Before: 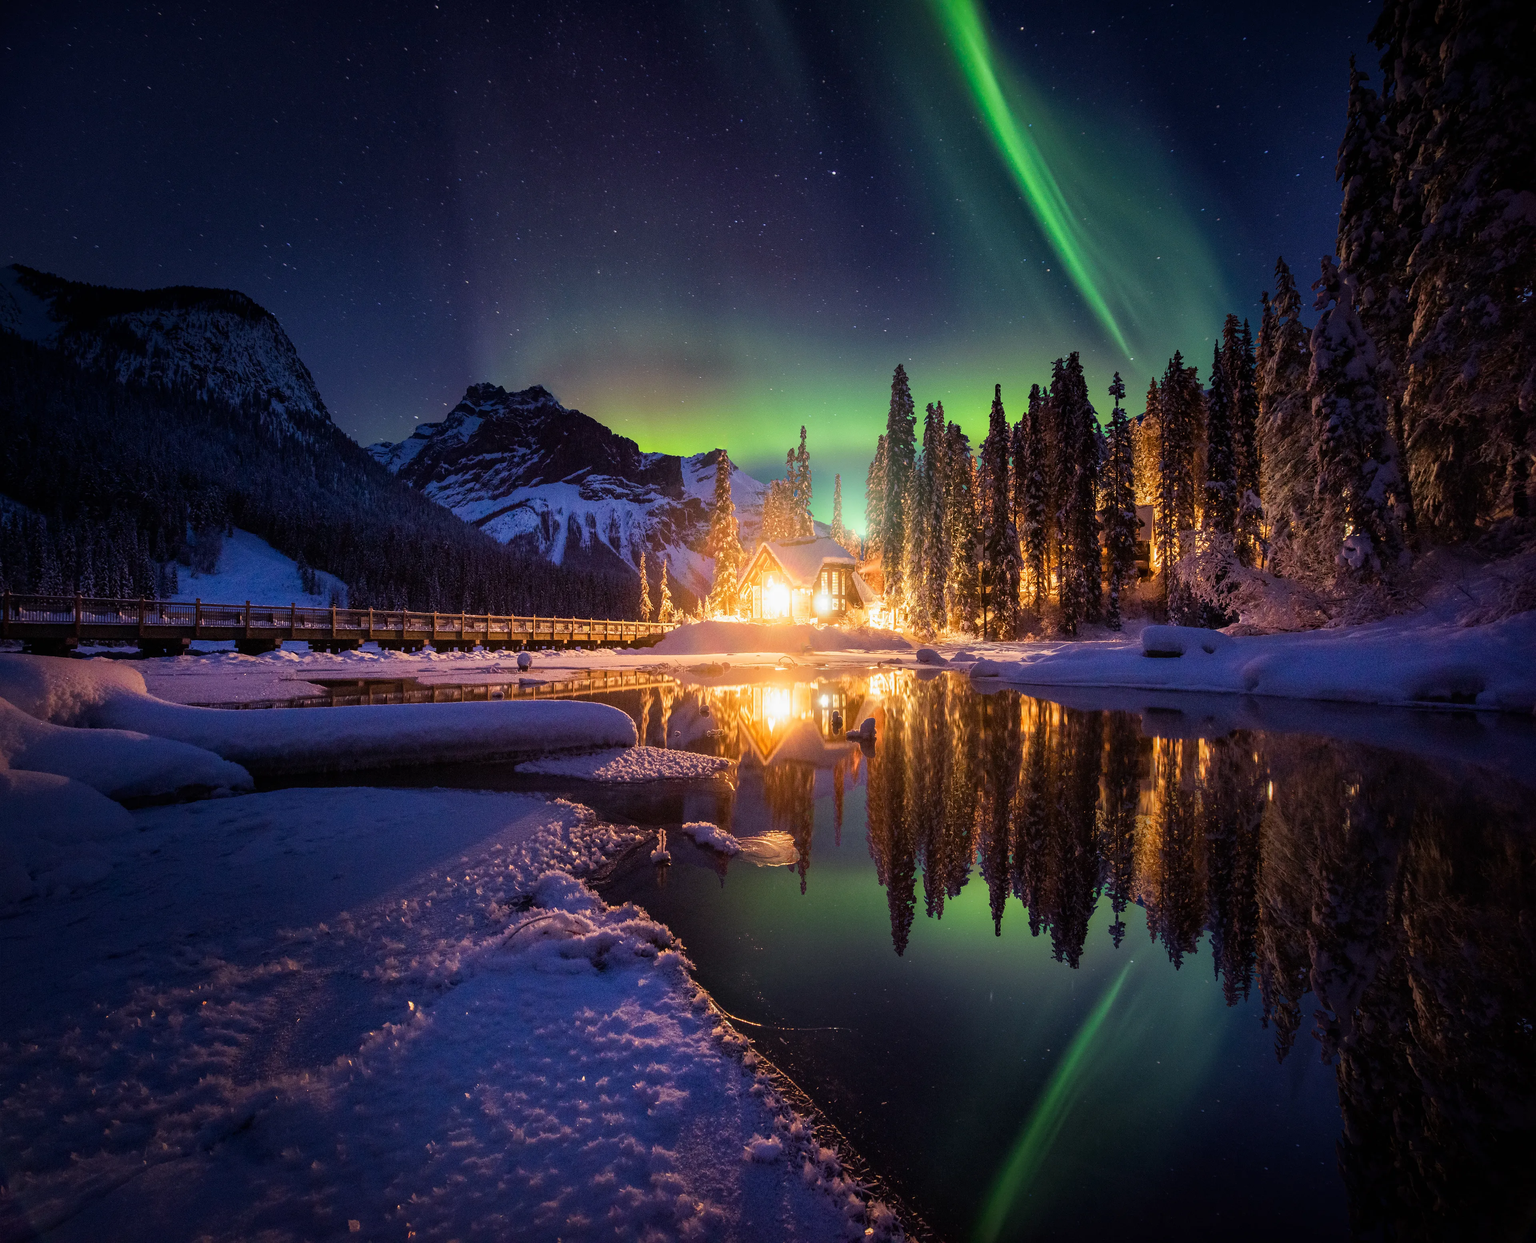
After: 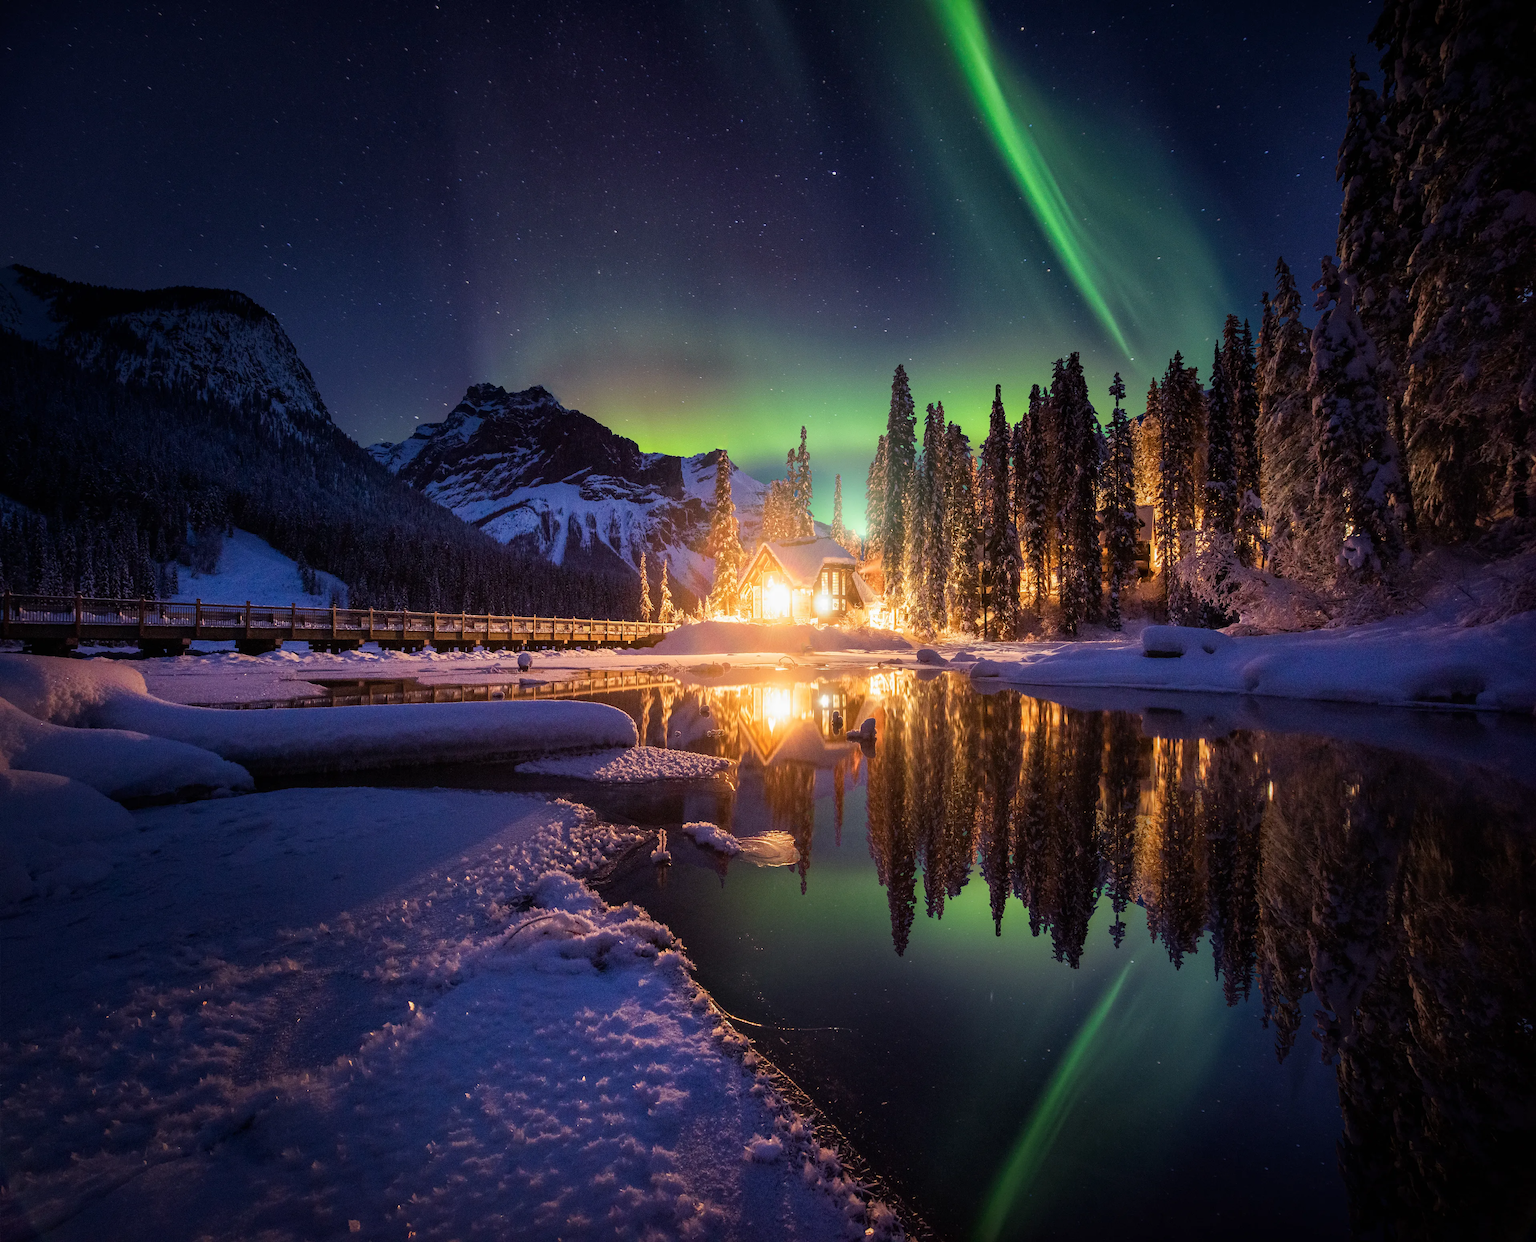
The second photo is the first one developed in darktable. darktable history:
color balance rgb: linear chroma grading › shadows -3%, linear chroma grading › highlights -4%
tone equalizer: on, module defaults
